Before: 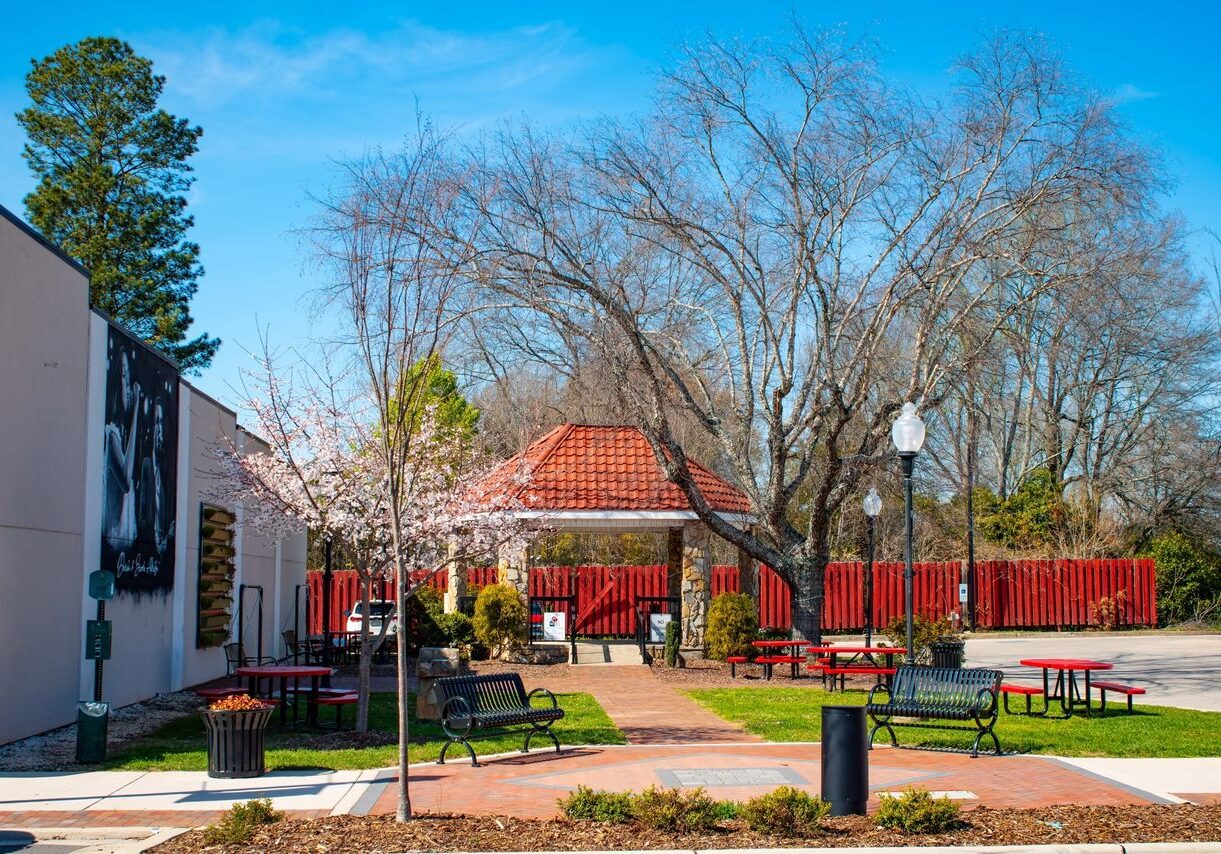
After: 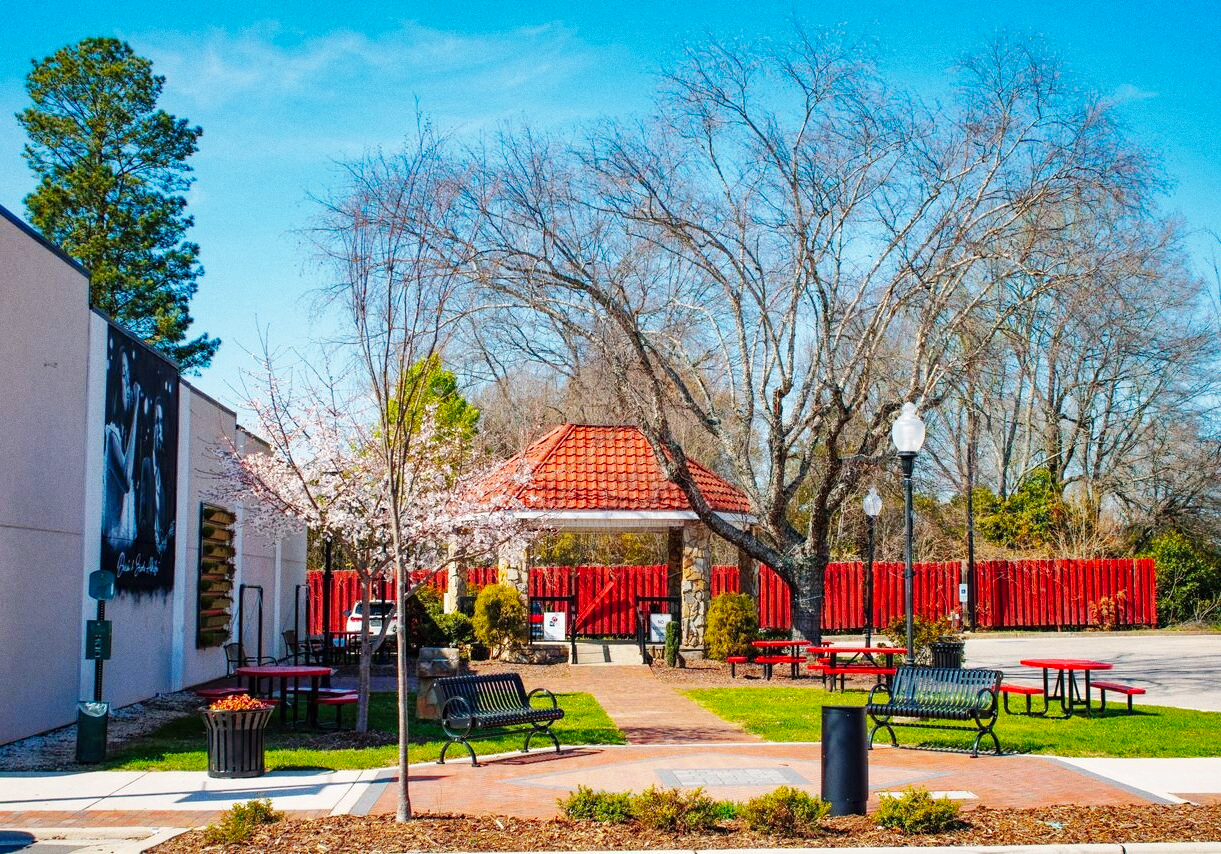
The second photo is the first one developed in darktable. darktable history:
shadows and highlights: on, module defaults
grain: coarseness 7.08 ISO, strength 21.67%, mid-tones bias 59.58%
base curve: curves: ch0 [(0, 0) (0.032, 0.025) (0.121, 0.166) (0.206, 0.329) (0.605, 0.79) (1, 1)], preserve colors none
